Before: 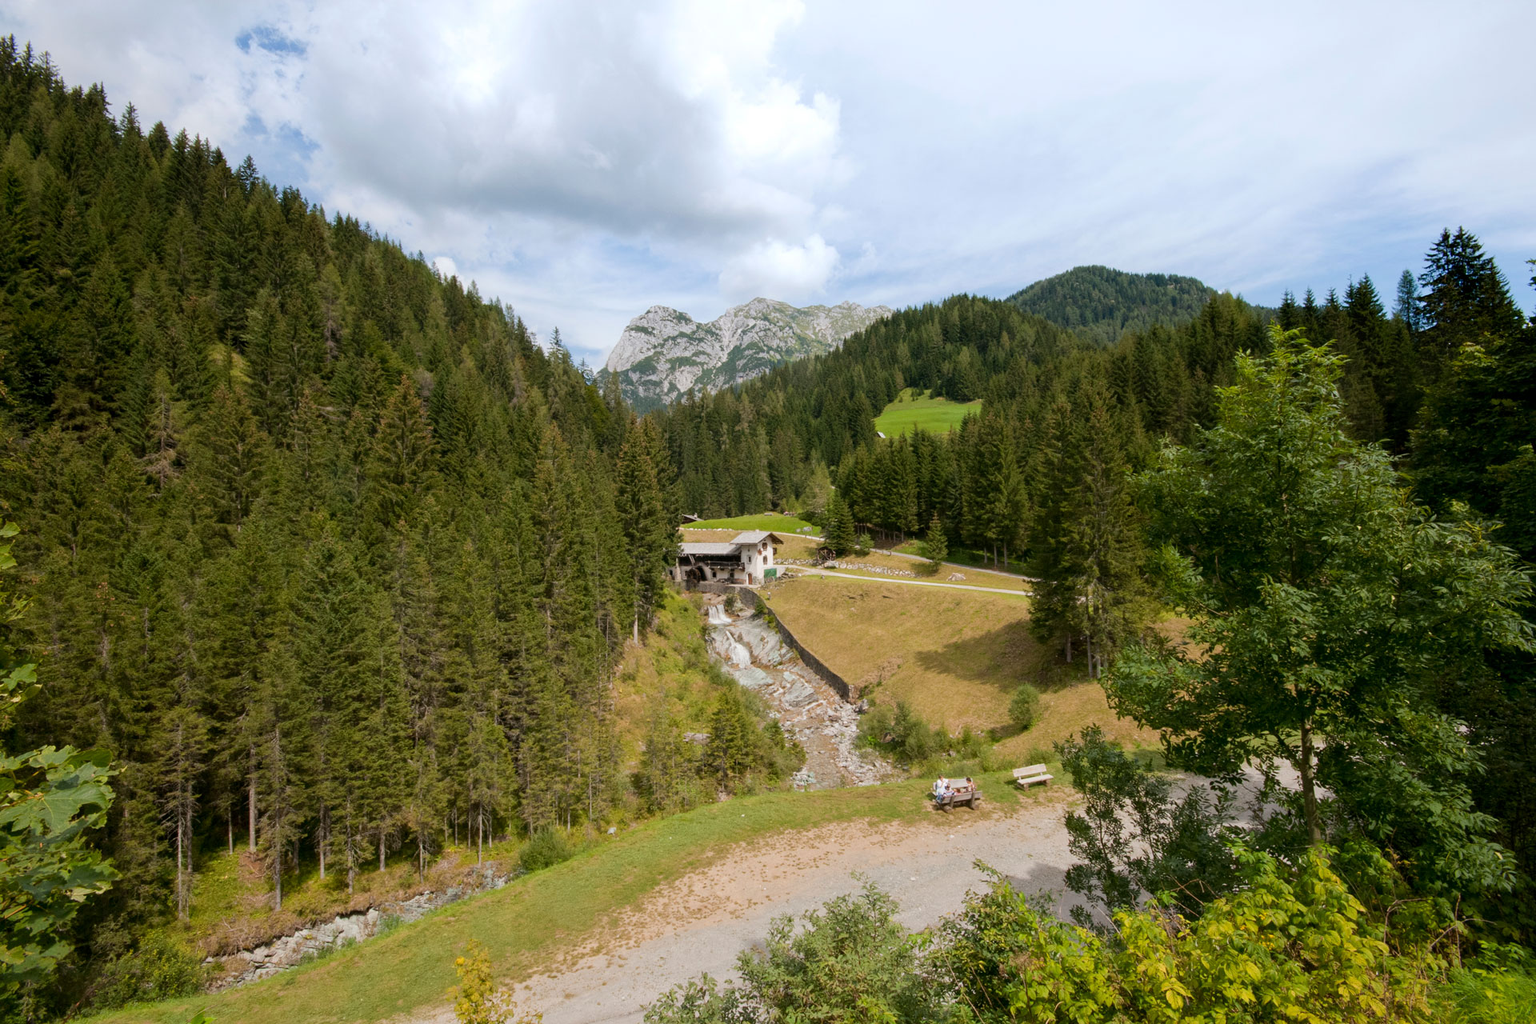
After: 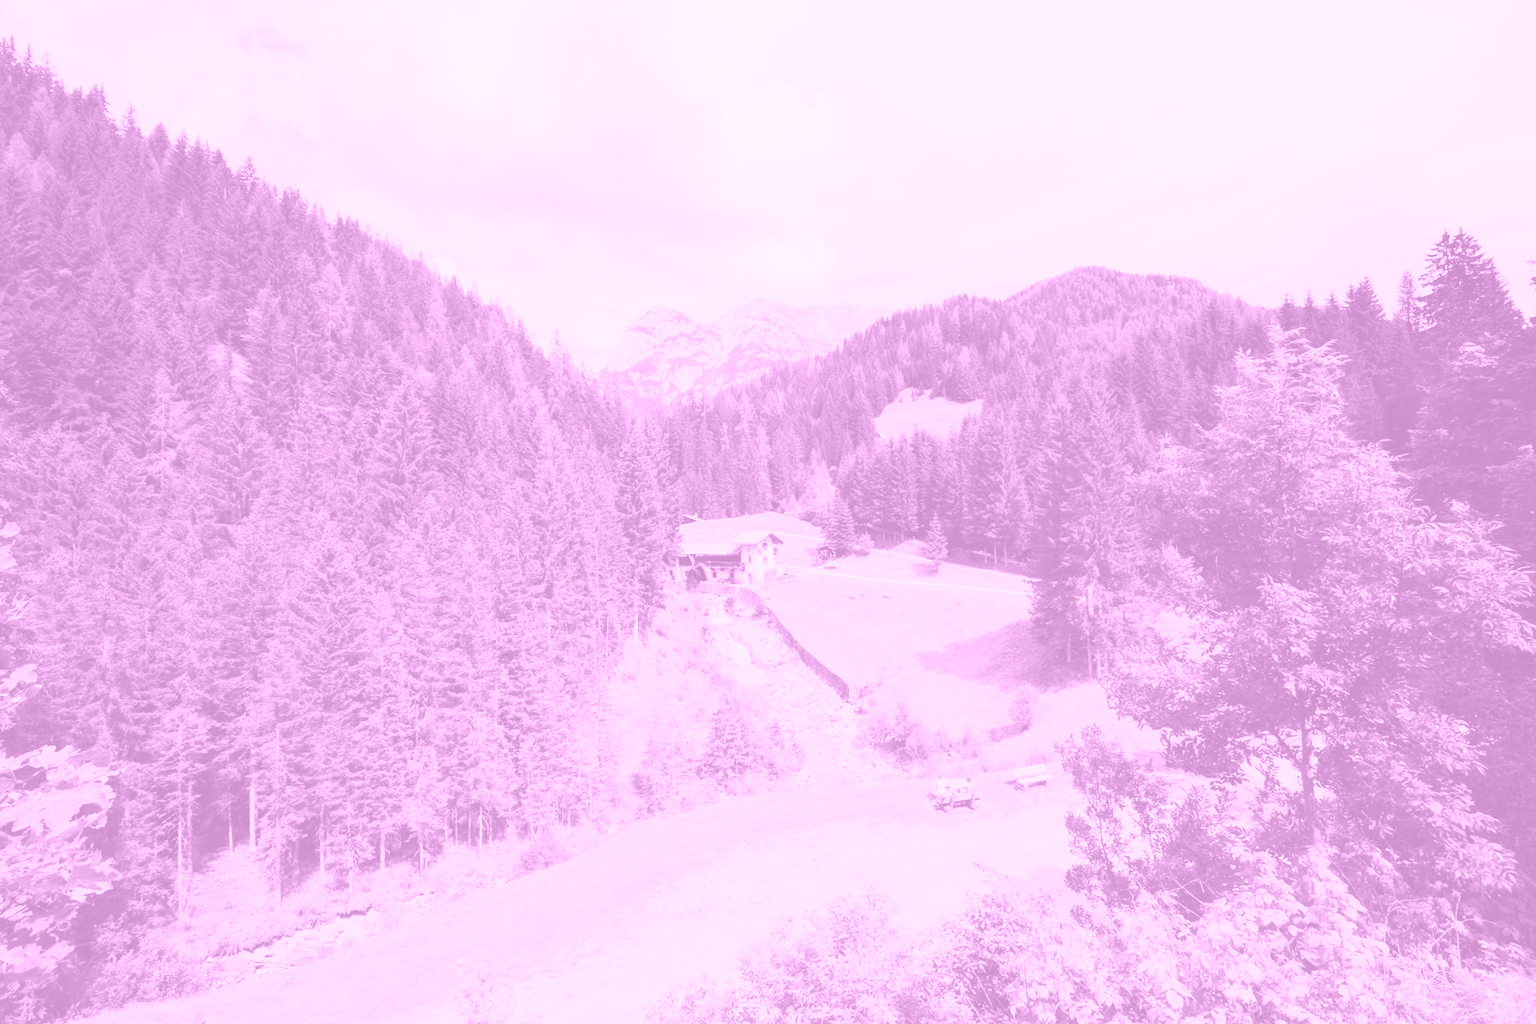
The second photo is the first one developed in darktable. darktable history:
exposure: black level correction 0, exposure 1.2 EV, compensate exposure bias true, compensate highlight preservation false
colorize: hue 331.2°, saturation 69%, source mix 30.28%, lightness 69.02%, version 1
contrast brightness saturation: contrast 0.28
